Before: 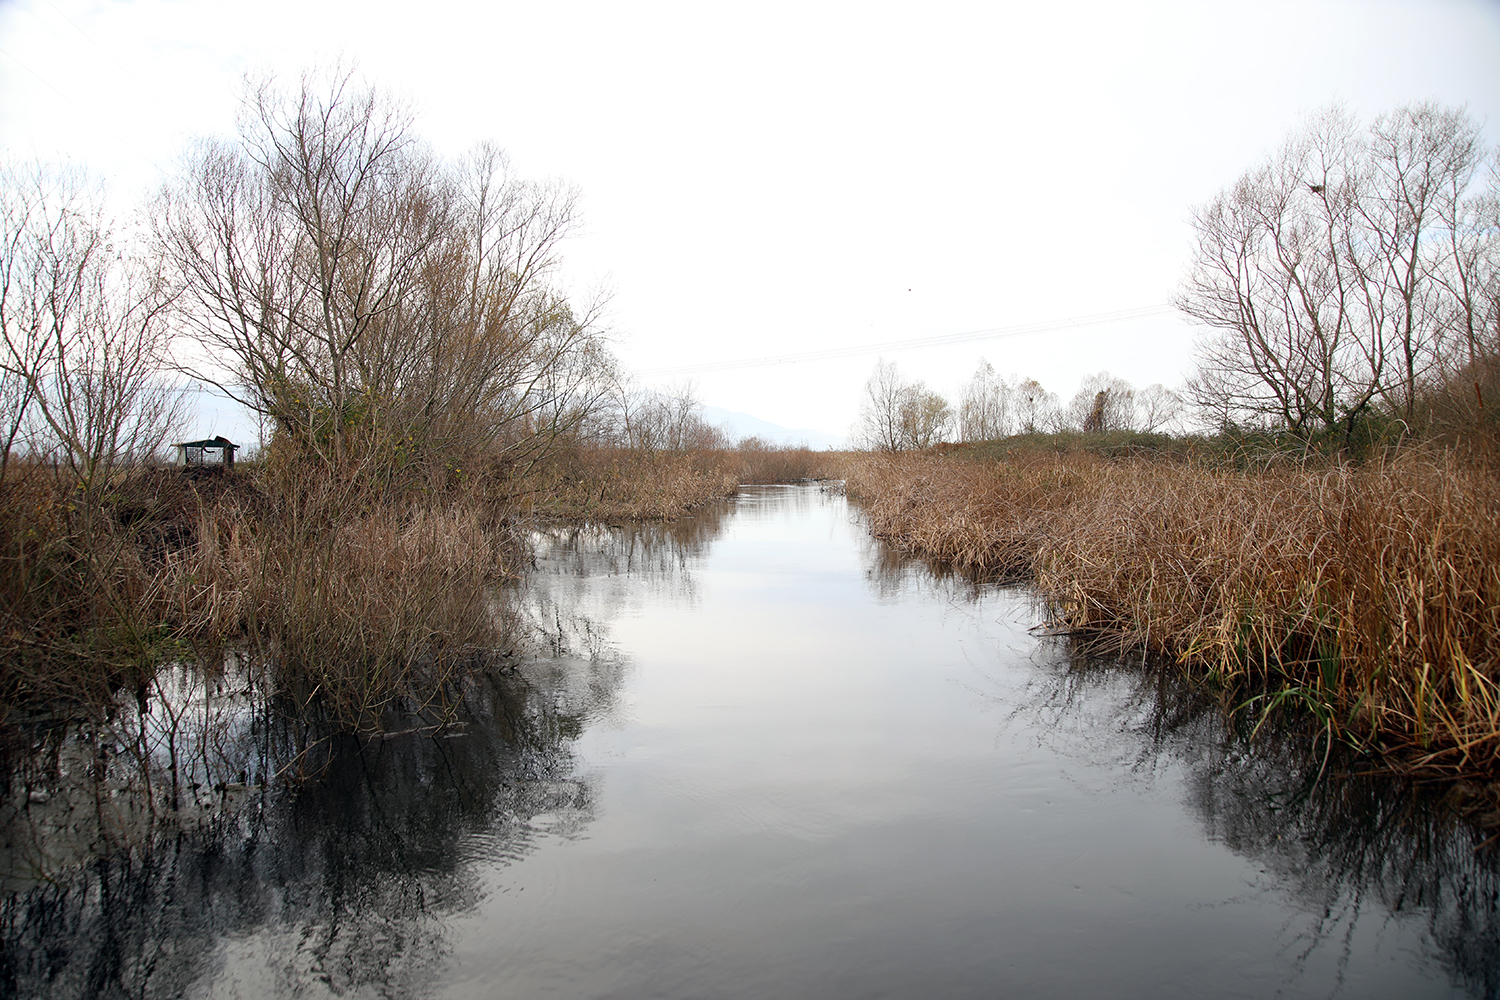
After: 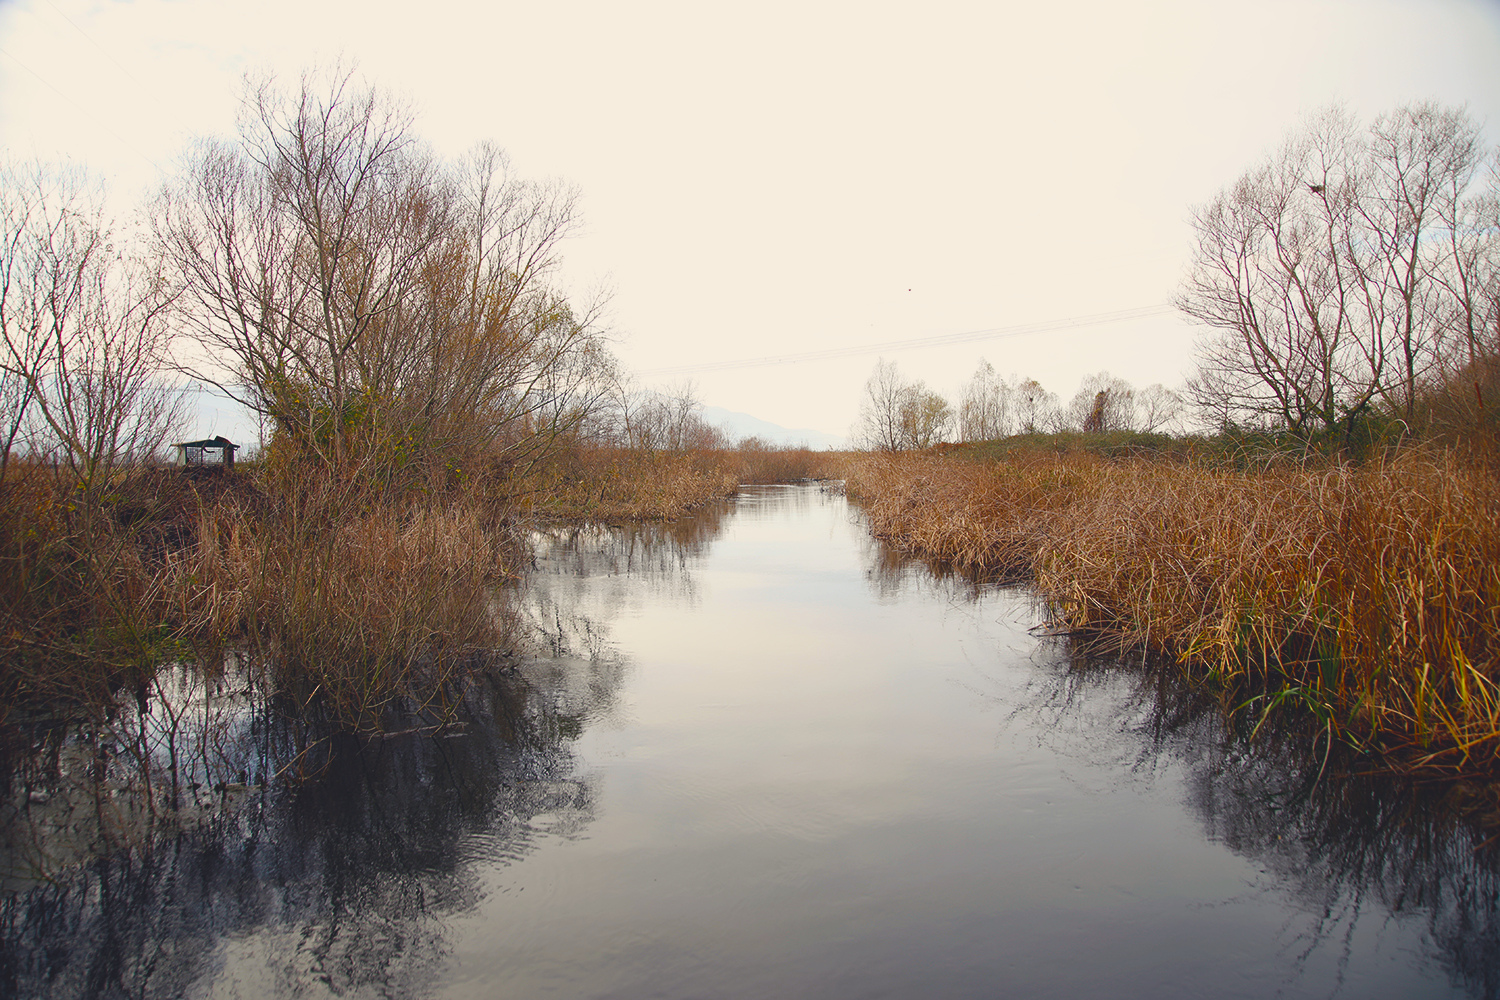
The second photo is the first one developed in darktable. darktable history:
exposure: exposure -0.242 EV, compensate highlight preservation false
color balance rgb: shadows lift › chroma 3%, shadows lift › hue 280.8°, power › hue 330°, highlights gain › chroma 3%, highlights gain › hue 75.6°, global offset › luminance 1.5%, perceptual saturation grading › global saturation 20%, perceptual saturation grading › highlights -25%, perceptual saturation grading › shadows 50%, global vibrance 30%
